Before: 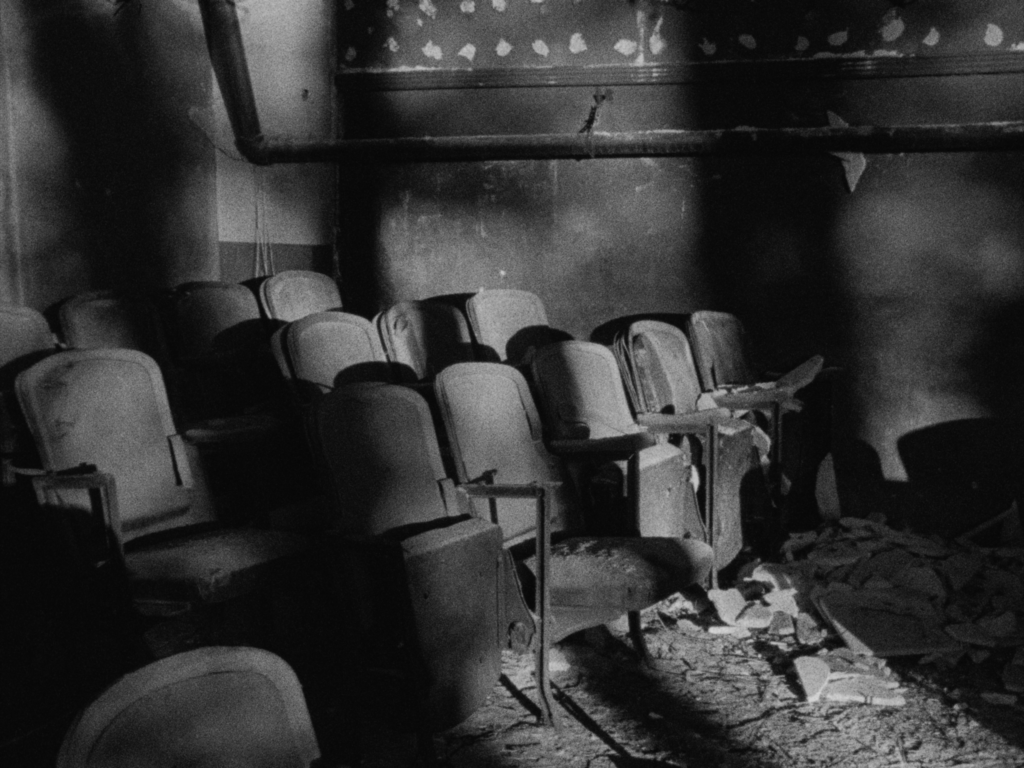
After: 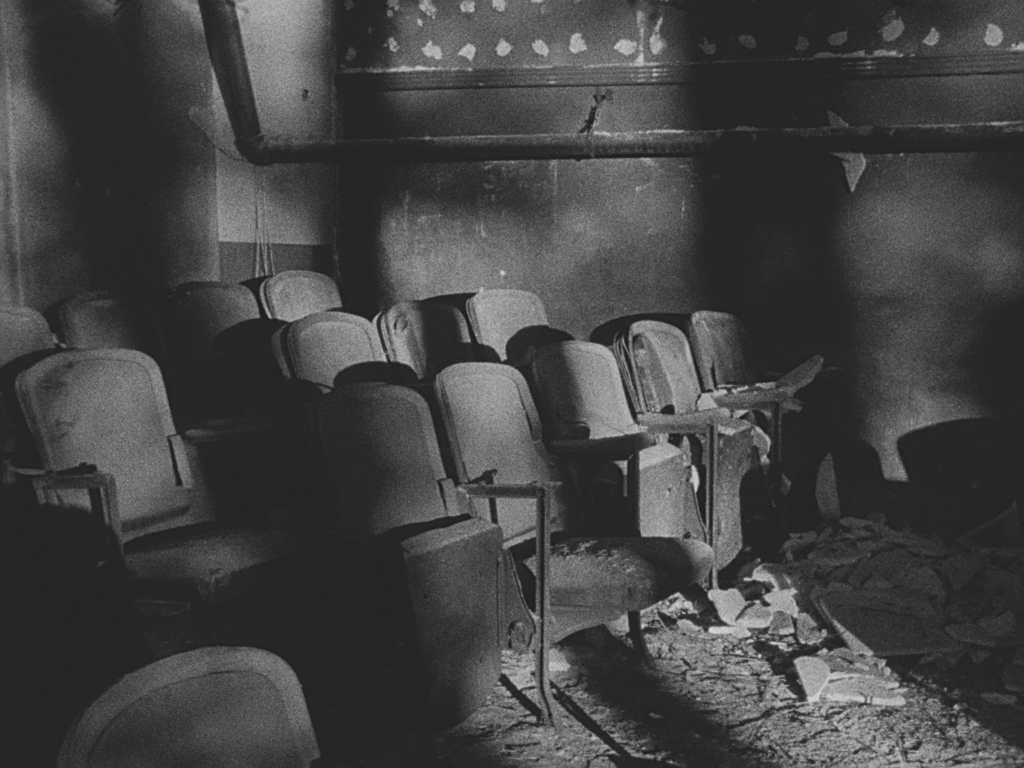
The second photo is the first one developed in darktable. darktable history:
color balance: lift [1.01, 1, 1, 1], gamma [1.097, 1, 1, 1], gain [0.85, 1, 1, 1]
sharpen: on, module defaults
